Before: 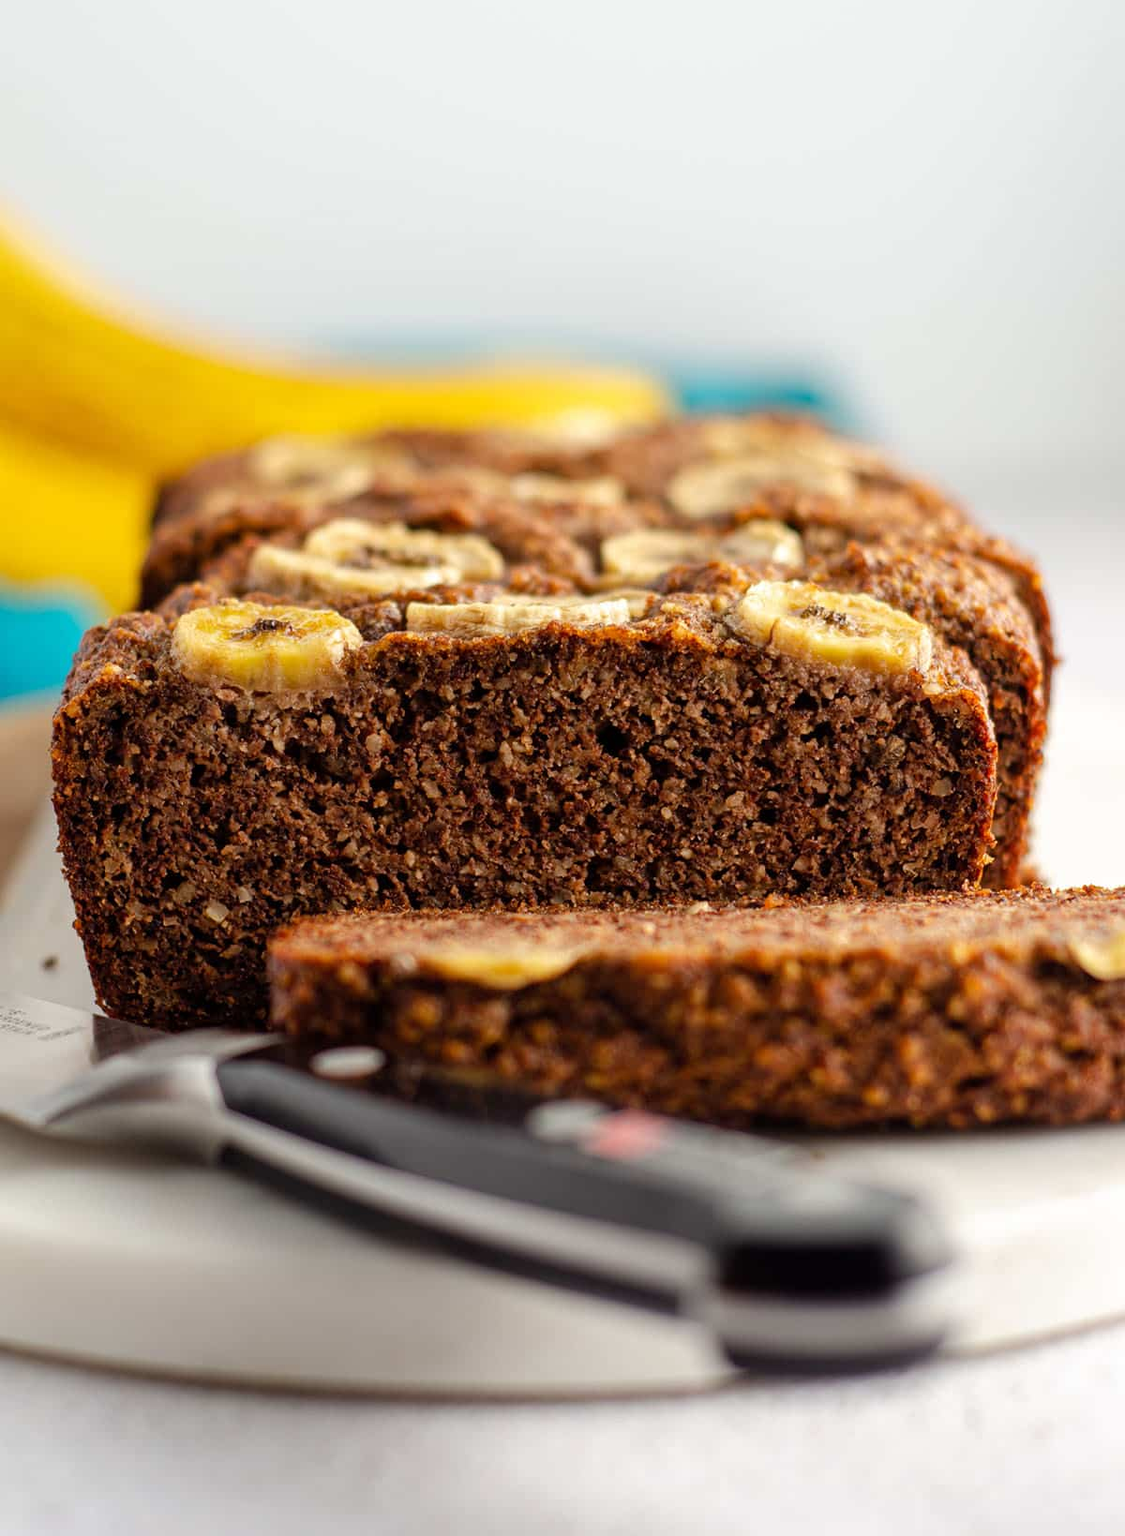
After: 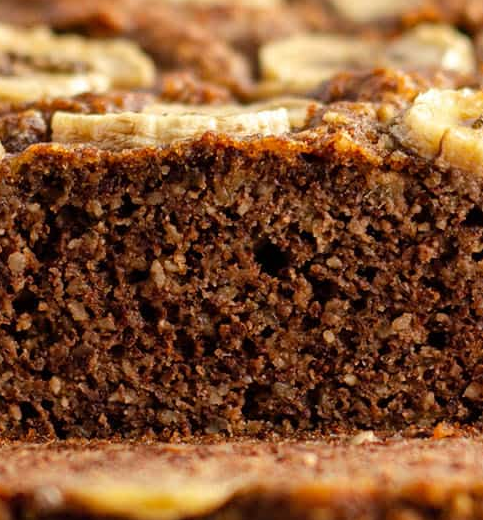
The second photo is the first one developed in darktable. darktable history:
crop: left 31.91%, top 32.442%, right 27.82%, bottom 35.822%
